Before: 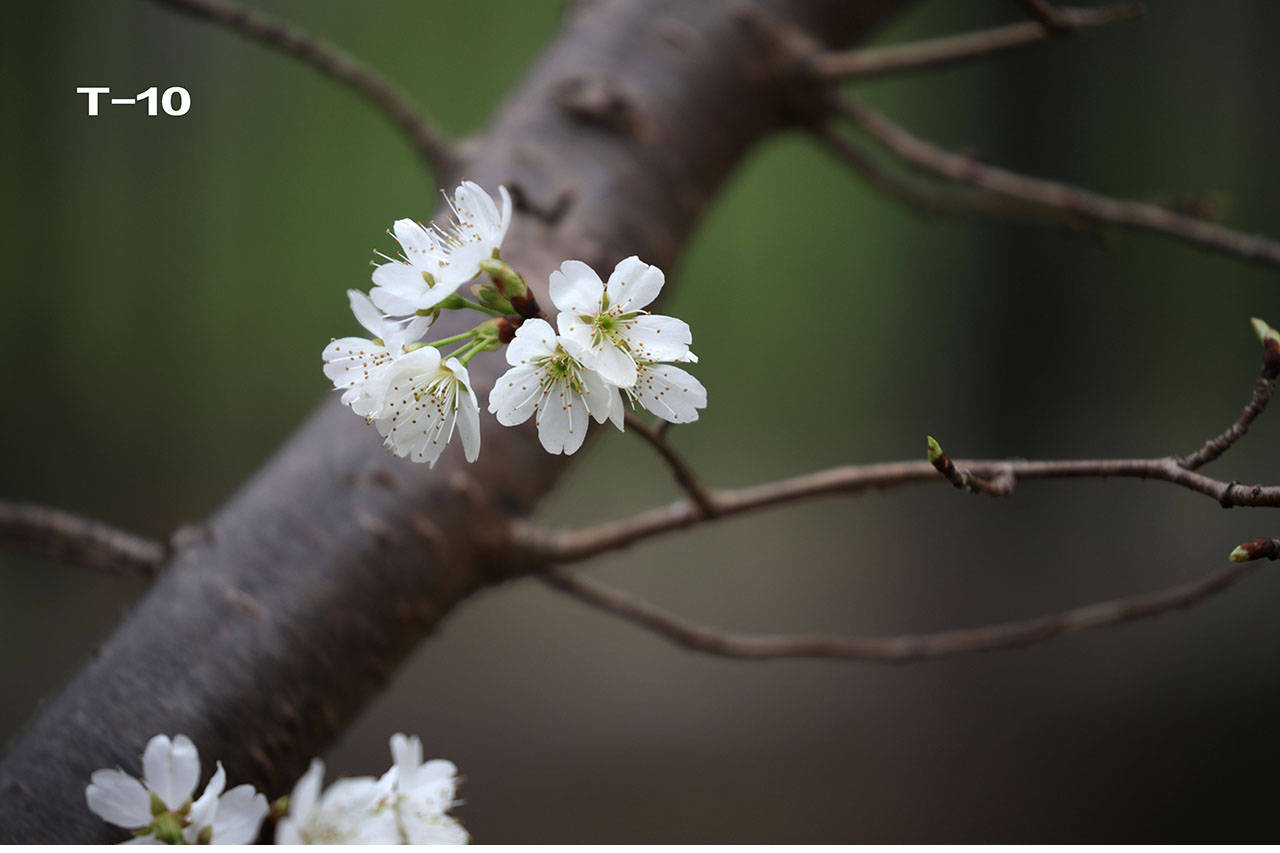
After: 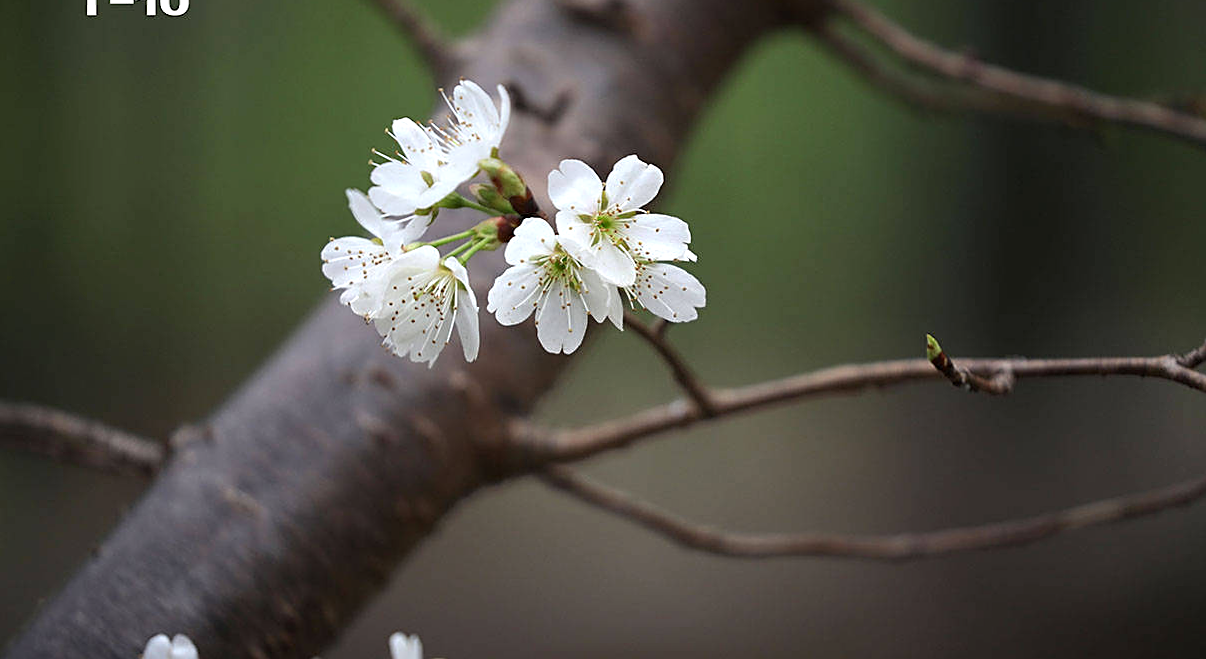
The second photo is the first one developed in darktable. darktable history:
crop and rotate: angle 0.106°, top 11.796%, right 5.499%, bottom 10.725%
sharpen: on, module defaults
exposure: exposure 0.239 EV, compensate highlight preservation false
